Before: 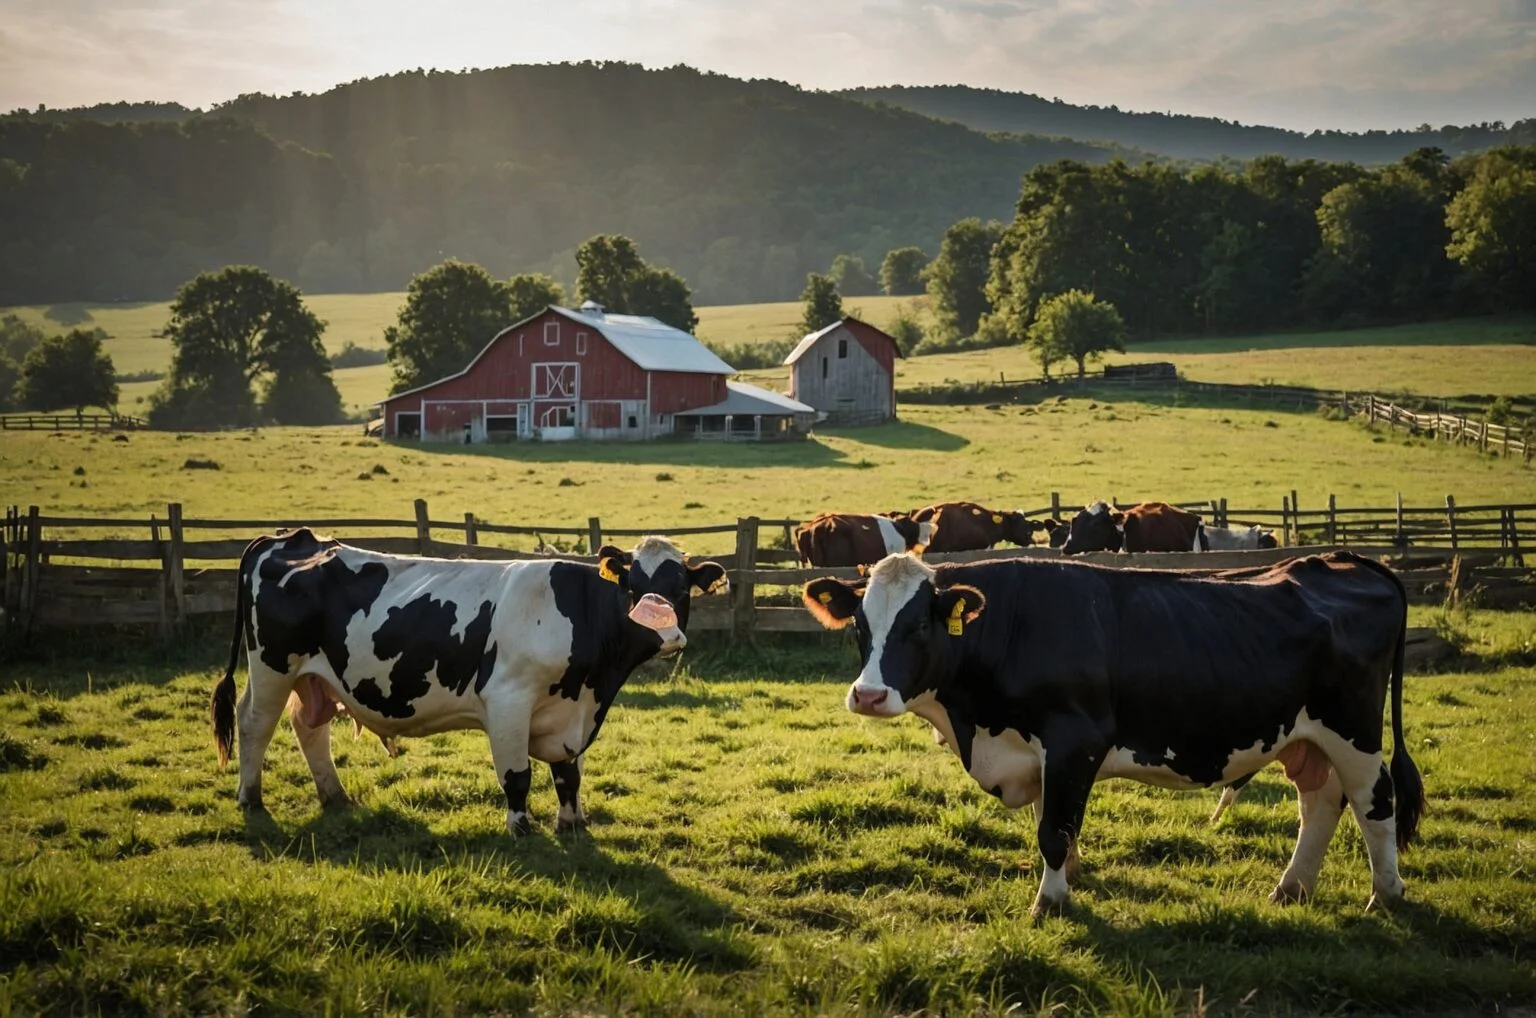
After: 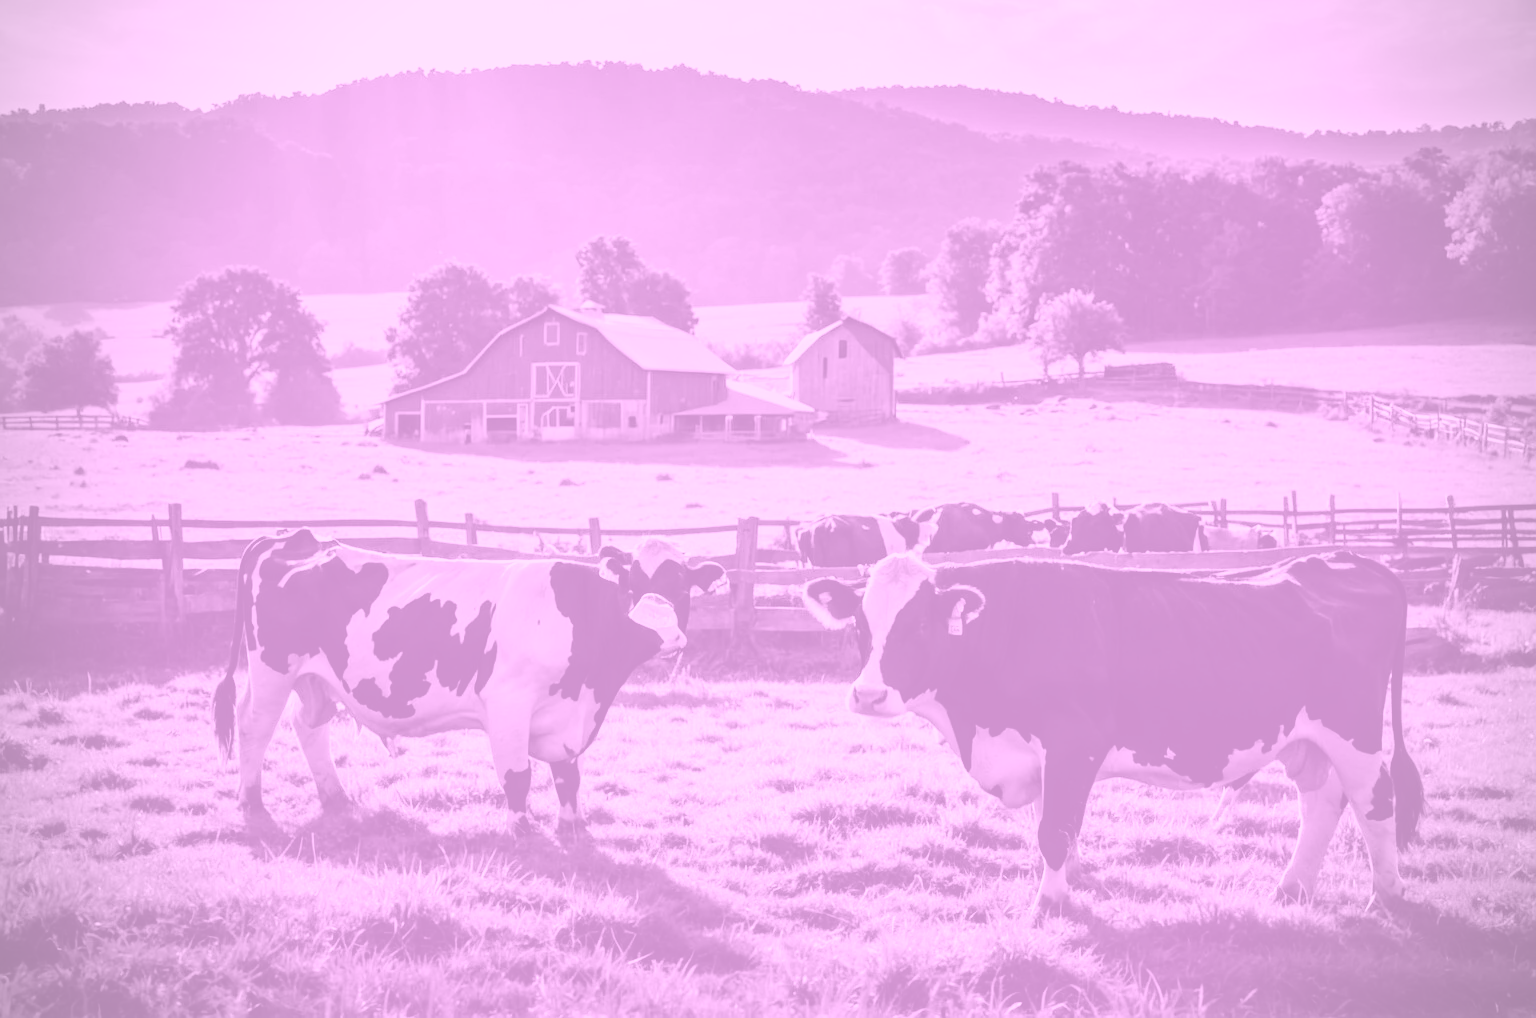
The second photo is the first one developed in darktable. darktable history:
color balance rgb: perceptual saturation grading › global saturation 10%, global vibrance 10%
white balance: red 1.127, blue 0.943
vignetting: fall-off radius 60.65%
tone curve: curves: ch0 [(0, 0.013) (0.129, 0.1) (0.327, 0.382) (0.489, 0.573) (0.66, 0.748) (0.858, 0.926) (1, 0.977)]; ch1 [(0, 0) (0.353, 0.344) (0.45, 0.46) (0.498, 0.498) (0.521, 0.512) (0.563, 0.559) (0.592, 0.578) (0.647, 0.657) (1, 1)]; ch2 [(0, 0) (0.333, 0.346) (0.375, 0.375) (0.424, 0.43) (0.476, 0.492) (0.502, 0.502) (0.524, 0.531) (0.579, 0.61) (0.612, 0.644) (0.66, 0.715) (1, 1)], color space Lab, independent channels, preserve colors none
colorize: hue 331.2°, saturation 69%, source mix 30.28%, lightness 69.02%, version 1
